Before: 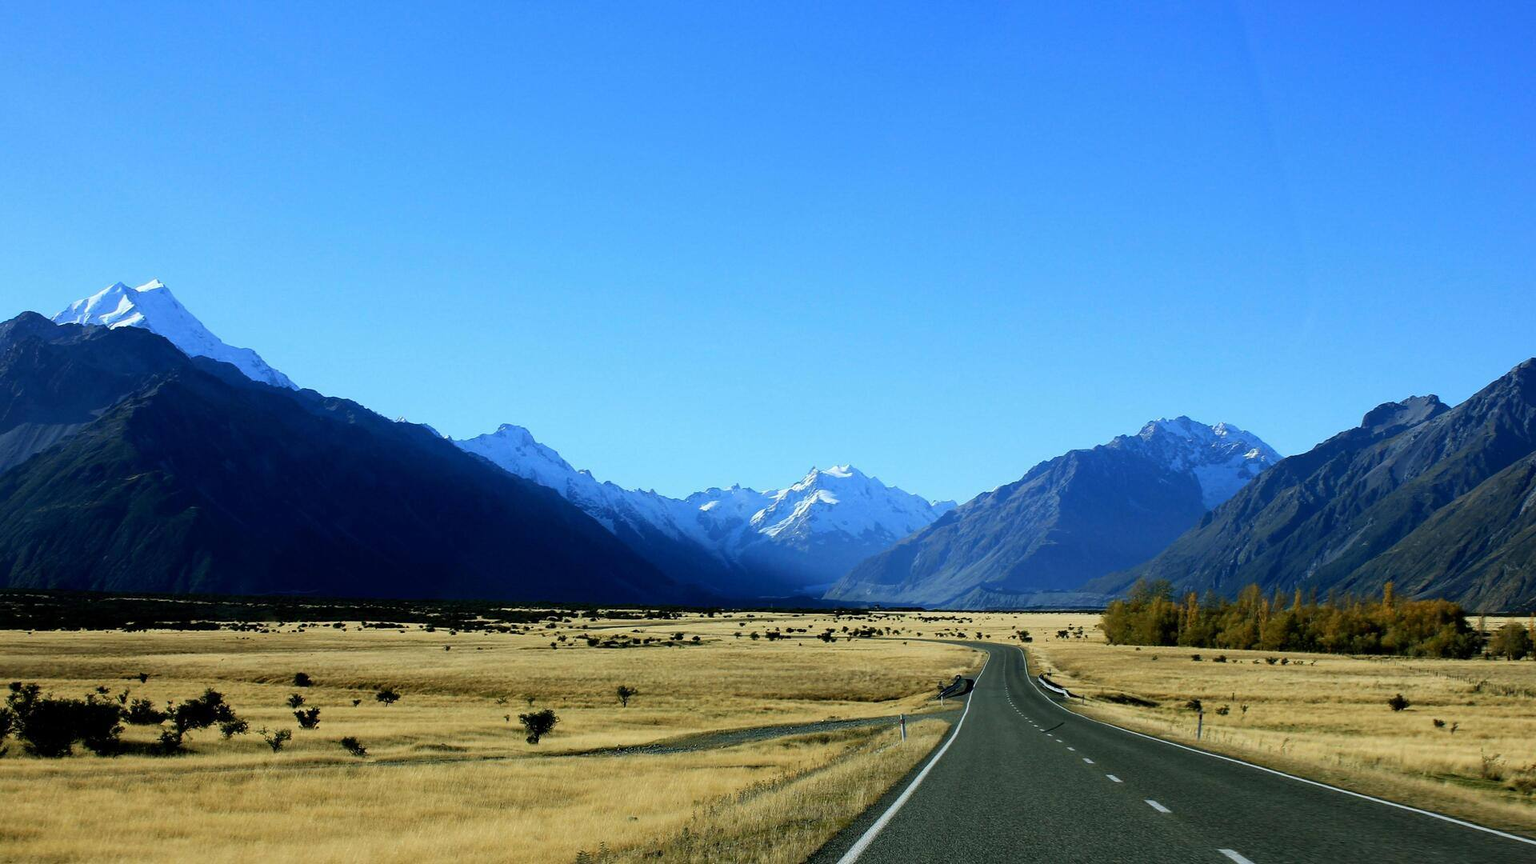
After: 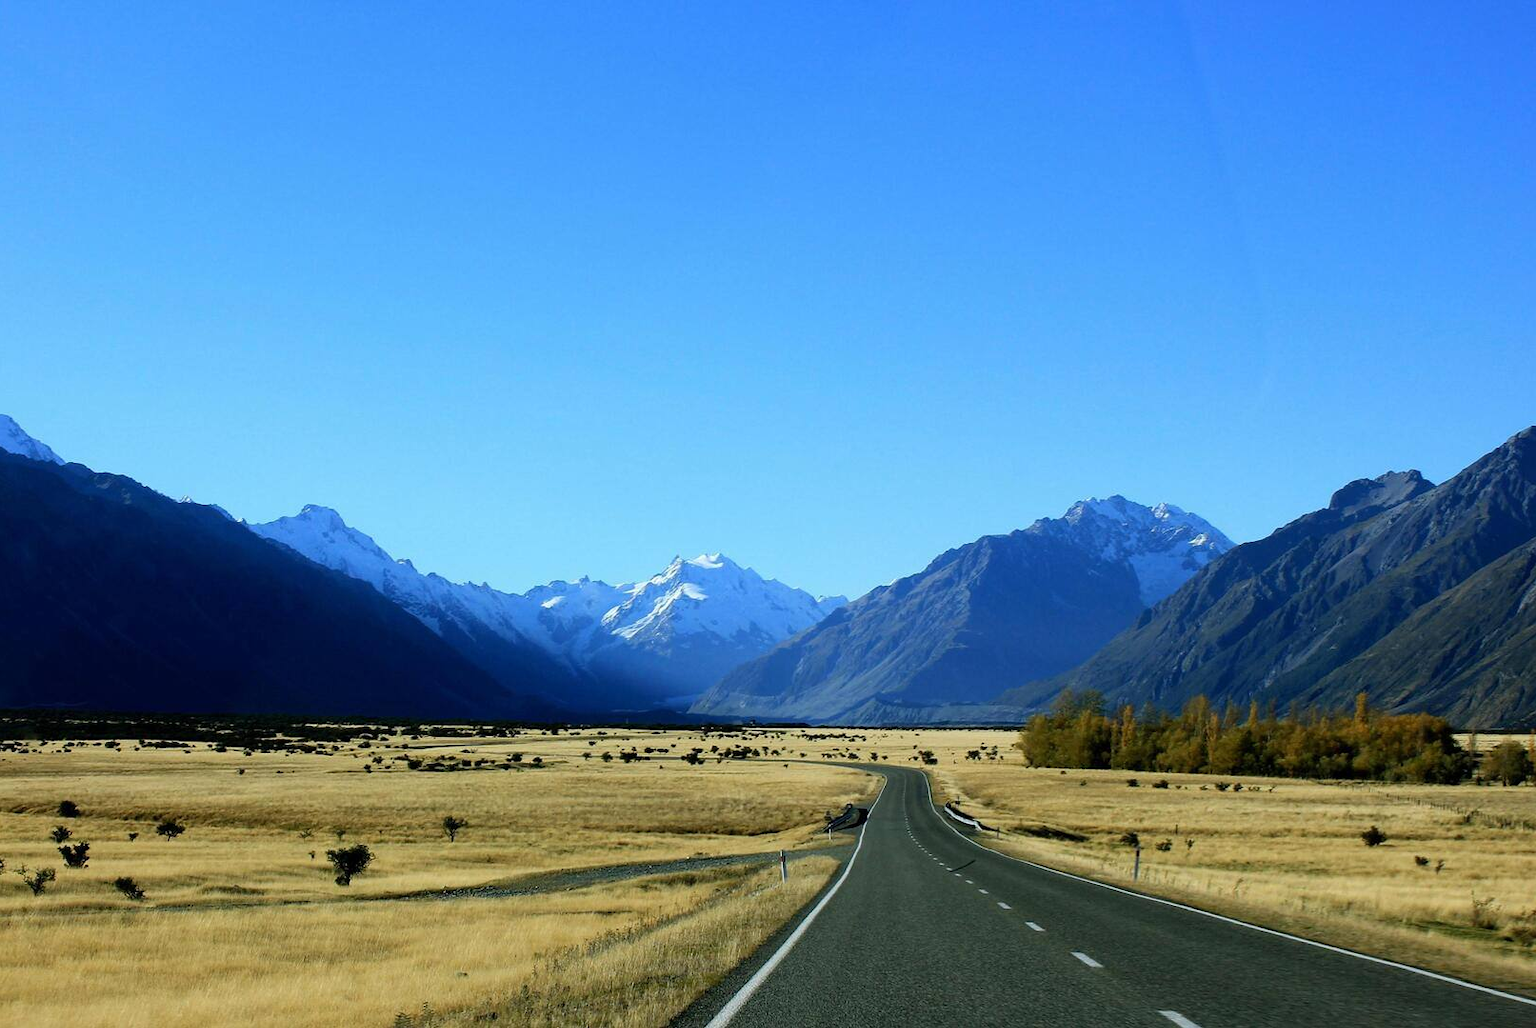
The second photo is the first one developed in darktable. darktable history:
crop: left 15.947%
